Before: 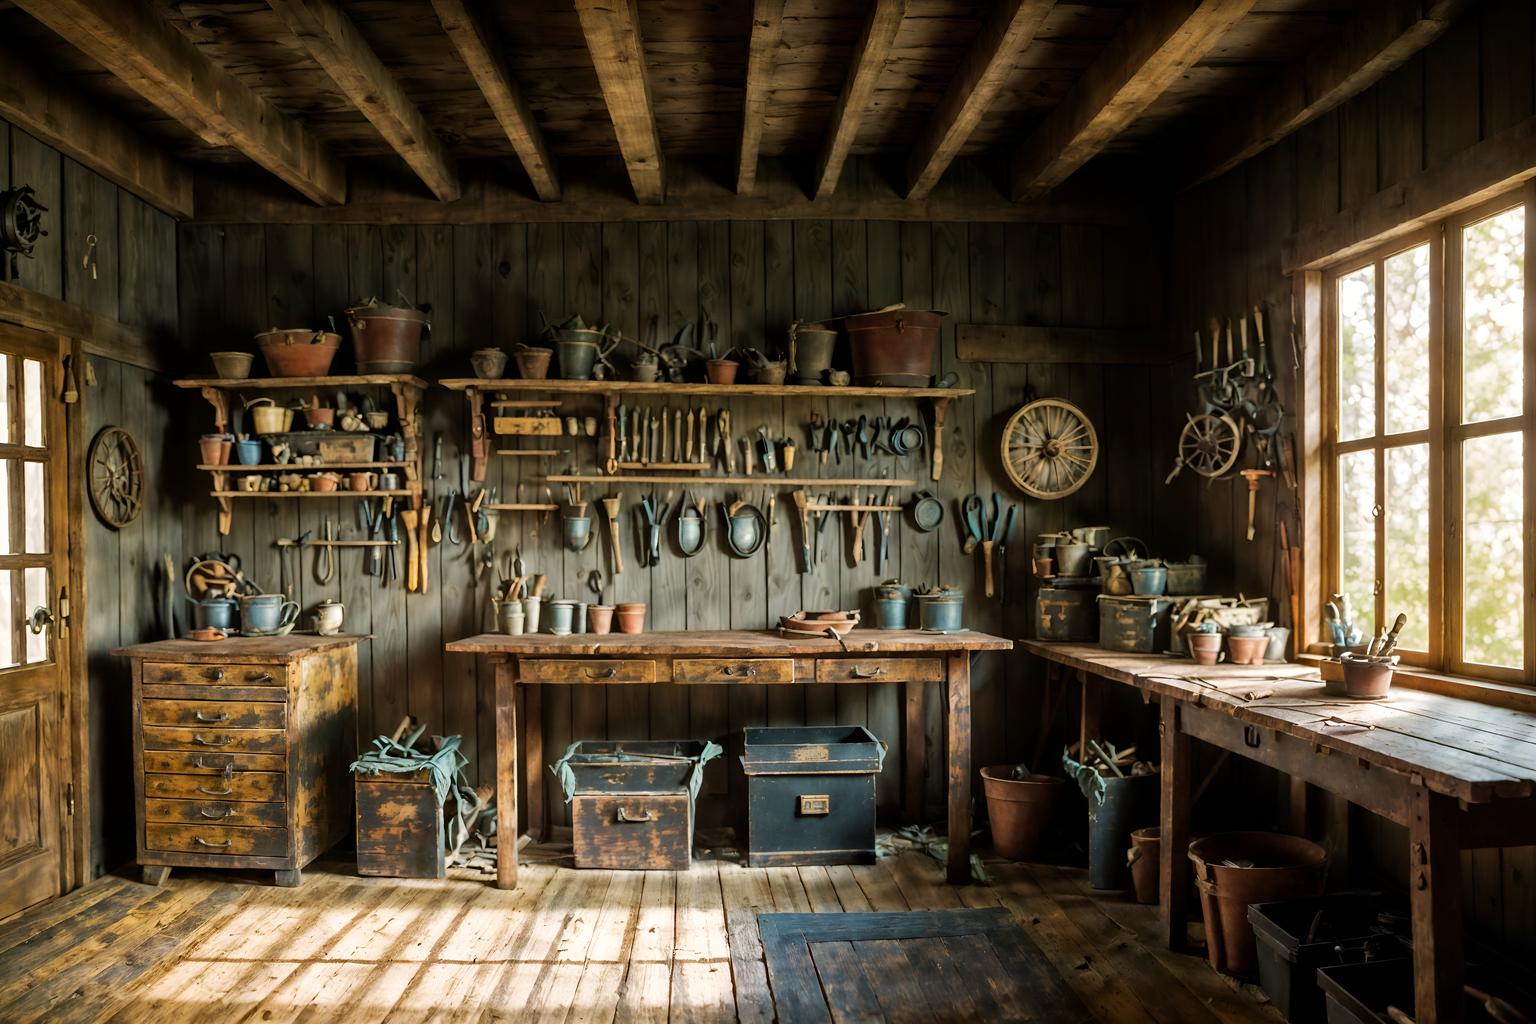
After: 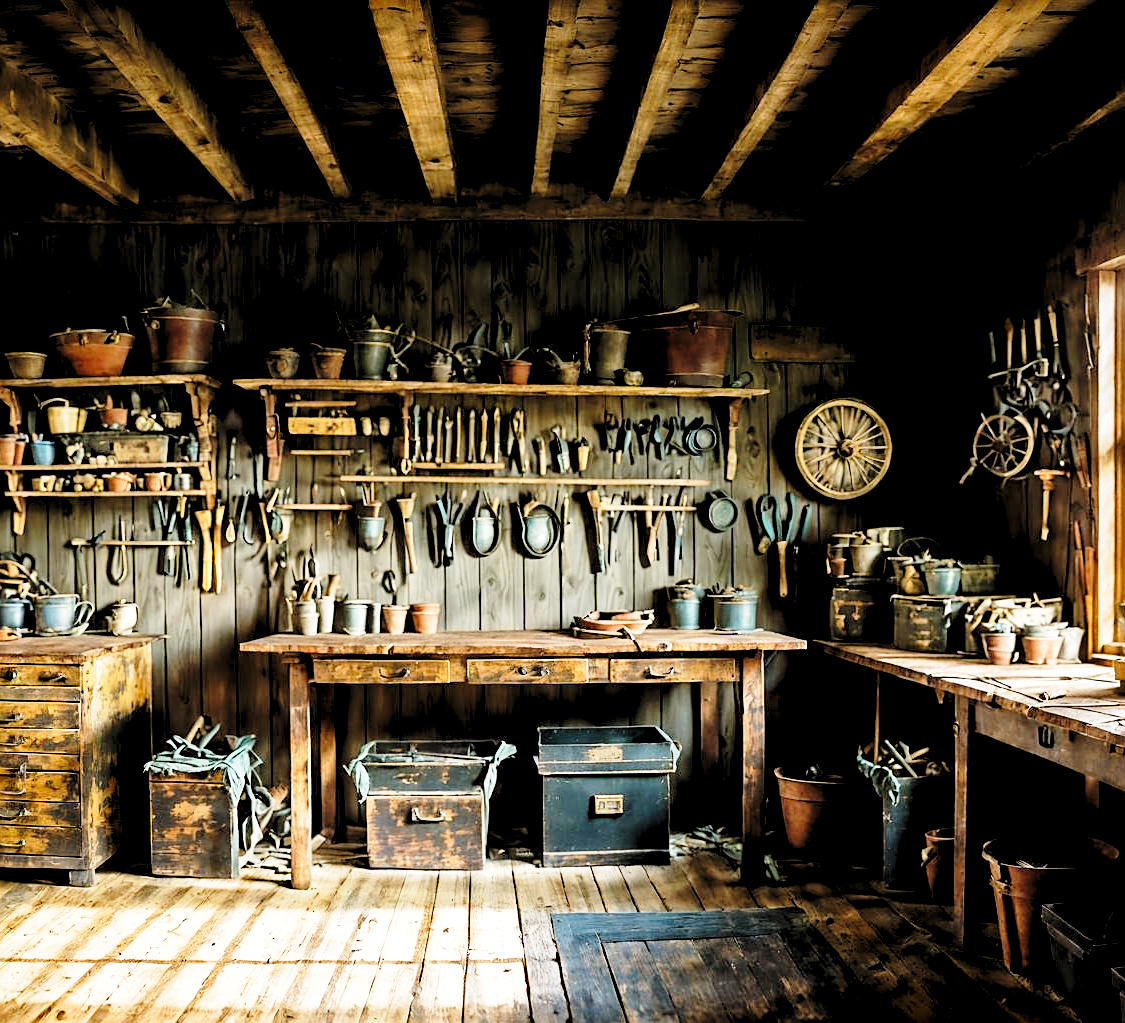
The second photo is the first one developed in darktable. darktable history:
rgb levels: levels [[0.013, 0.434, 0.89], [0, 0.5, 1], [0, 0.5, 1]]
base curve: curves: ch0 [(0, 0) (0.028, 0.03) (0.121, 0.232) (0.46, 0.748) (0.859, 0.968) (1, 1)], preserve colors none
crop: left 13.443%, right 13.31%
sharpen: radius 1.967
